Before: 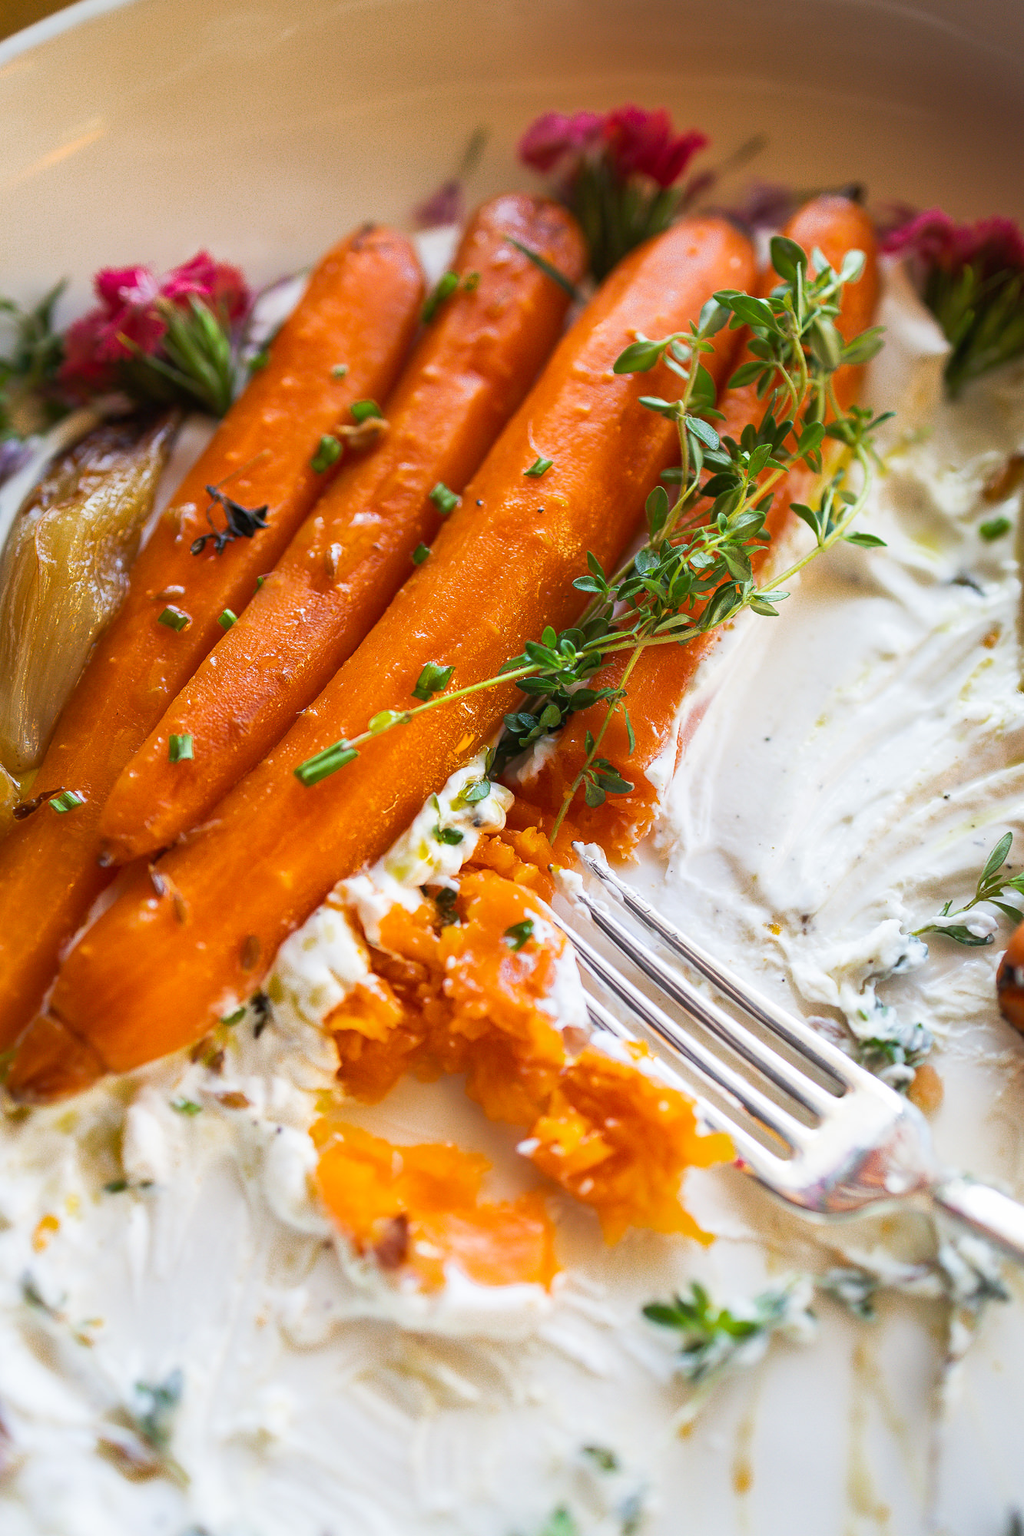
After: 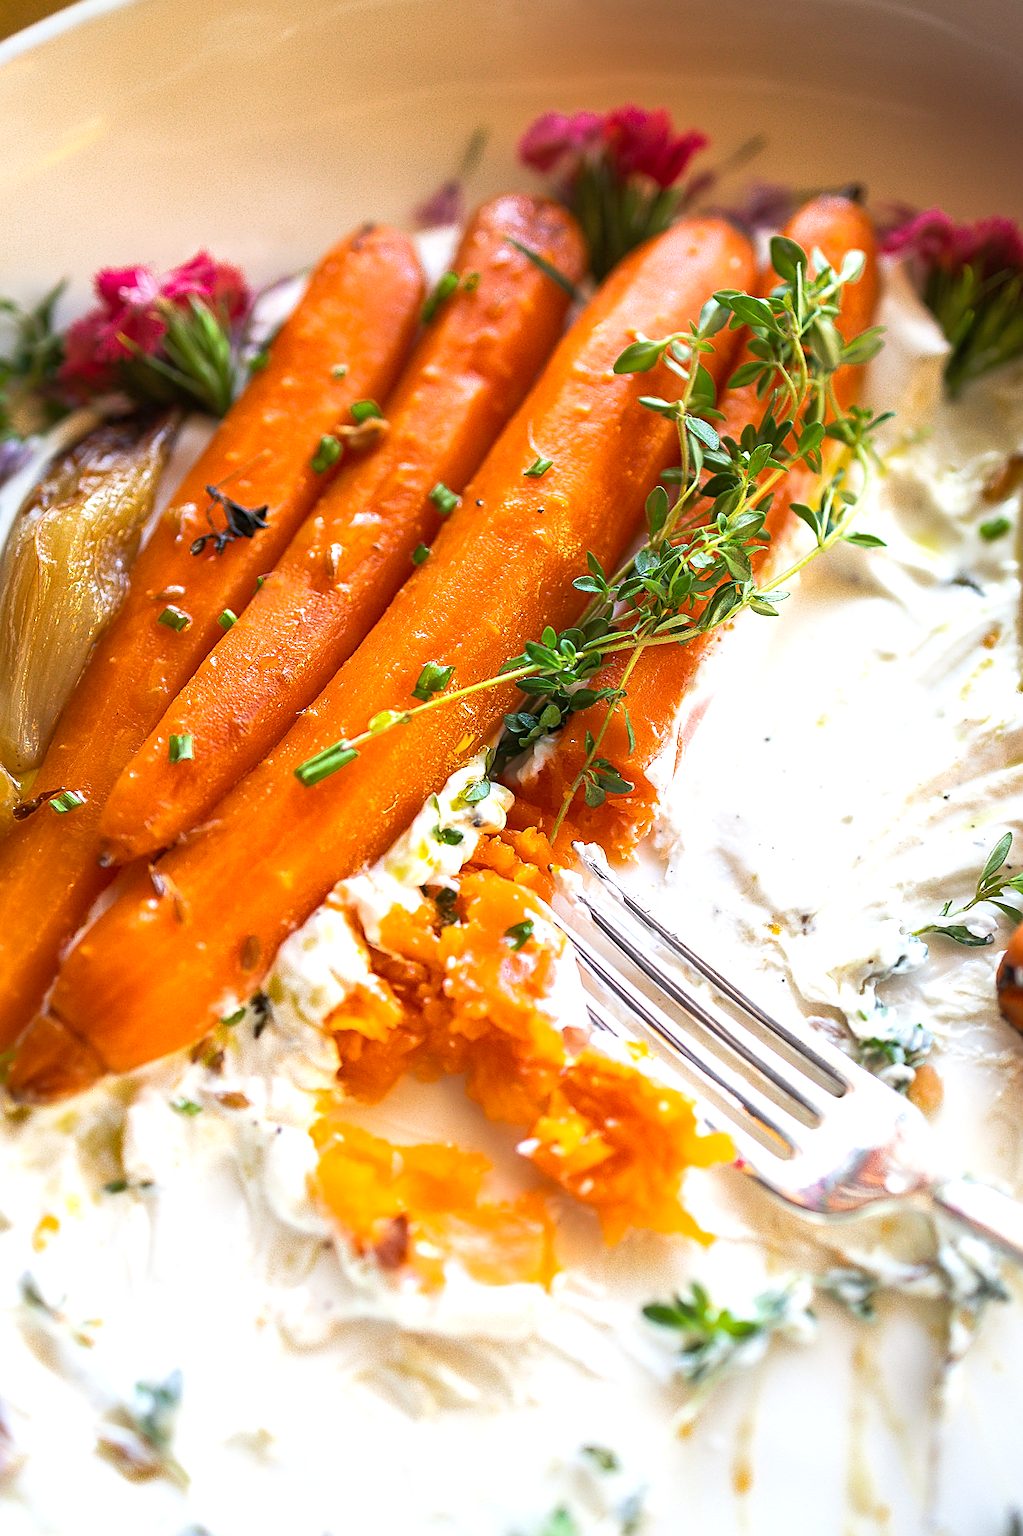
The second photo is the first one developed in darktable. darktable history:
sharpen: on, module defaults
tone equalizer: on, module defaults
exposure: black level correction 0.001, exposure 0.499 EV, compensate highlight preservation false
